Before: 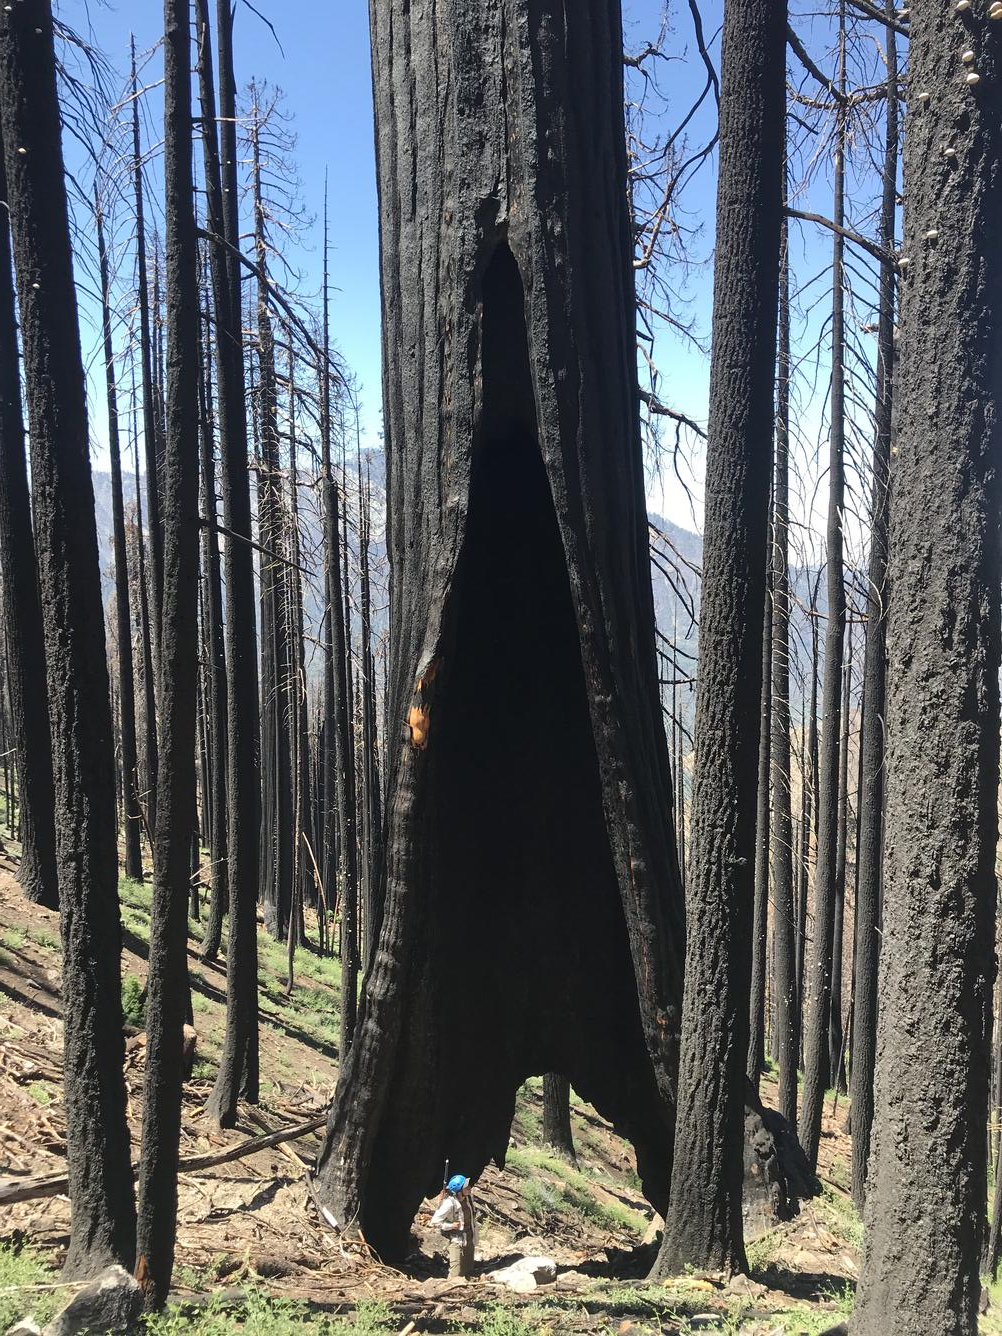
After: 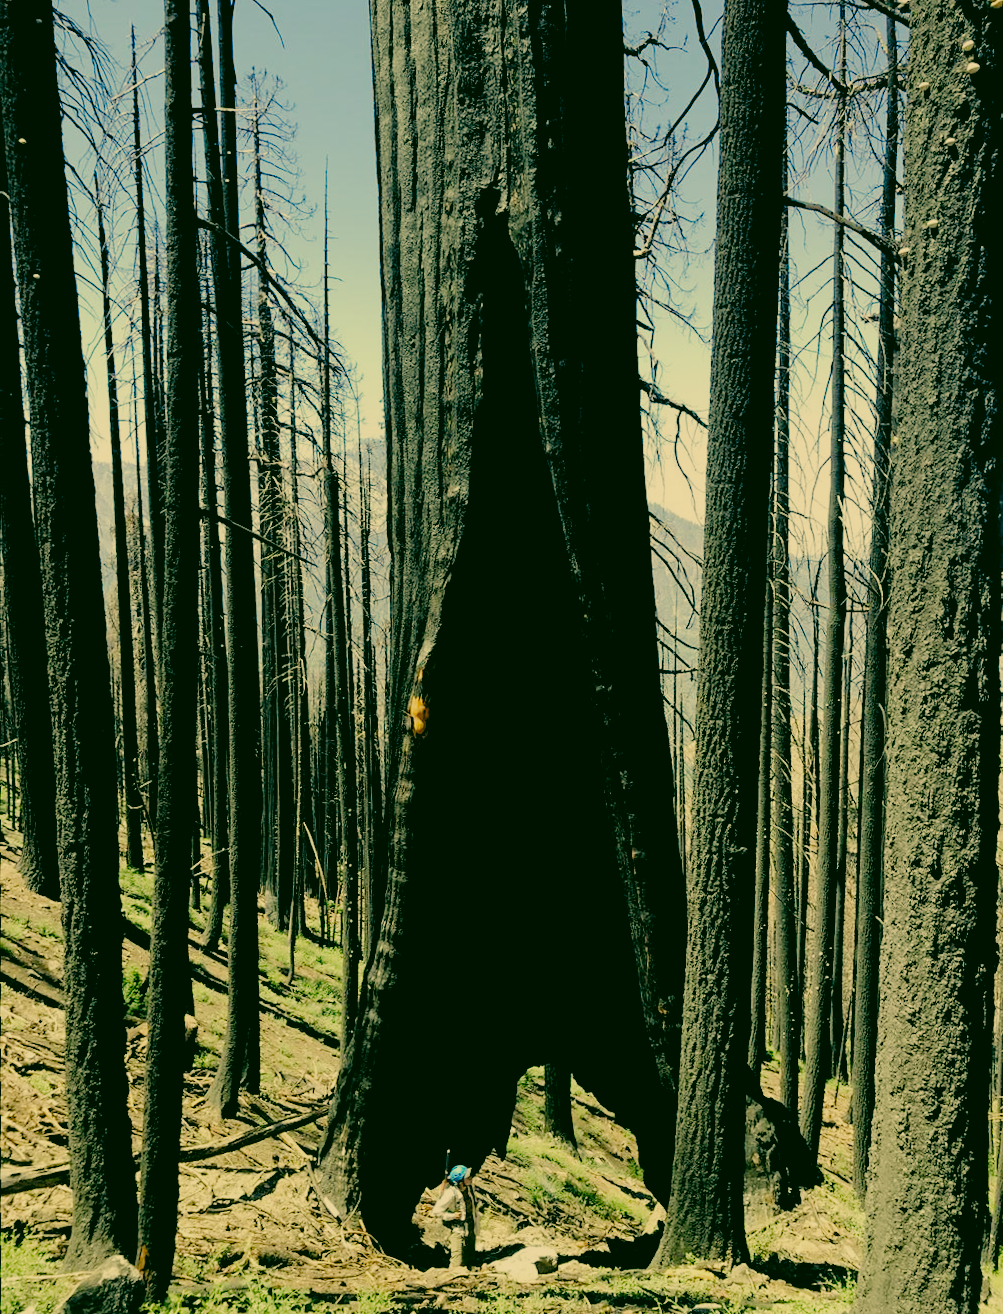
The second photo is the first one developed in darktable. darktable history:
rotate and perspective: rotation -1.75°, automatic cropping off
filmic rgb: black relative exposure -2.85 EV, white relative exposure 4.56 EV, hardness 1.77, contrast 1.25, preserve chrominance no, color science v5 (2021)
crop and rotate: angle -1.69°
exposure: black level correction 0, compensate exposure bias true, compensate highlight preservation false
color correction: highlights a* 5.62, highlights b* 33.57, shadows a* -25.86, shadows b* 4.02
